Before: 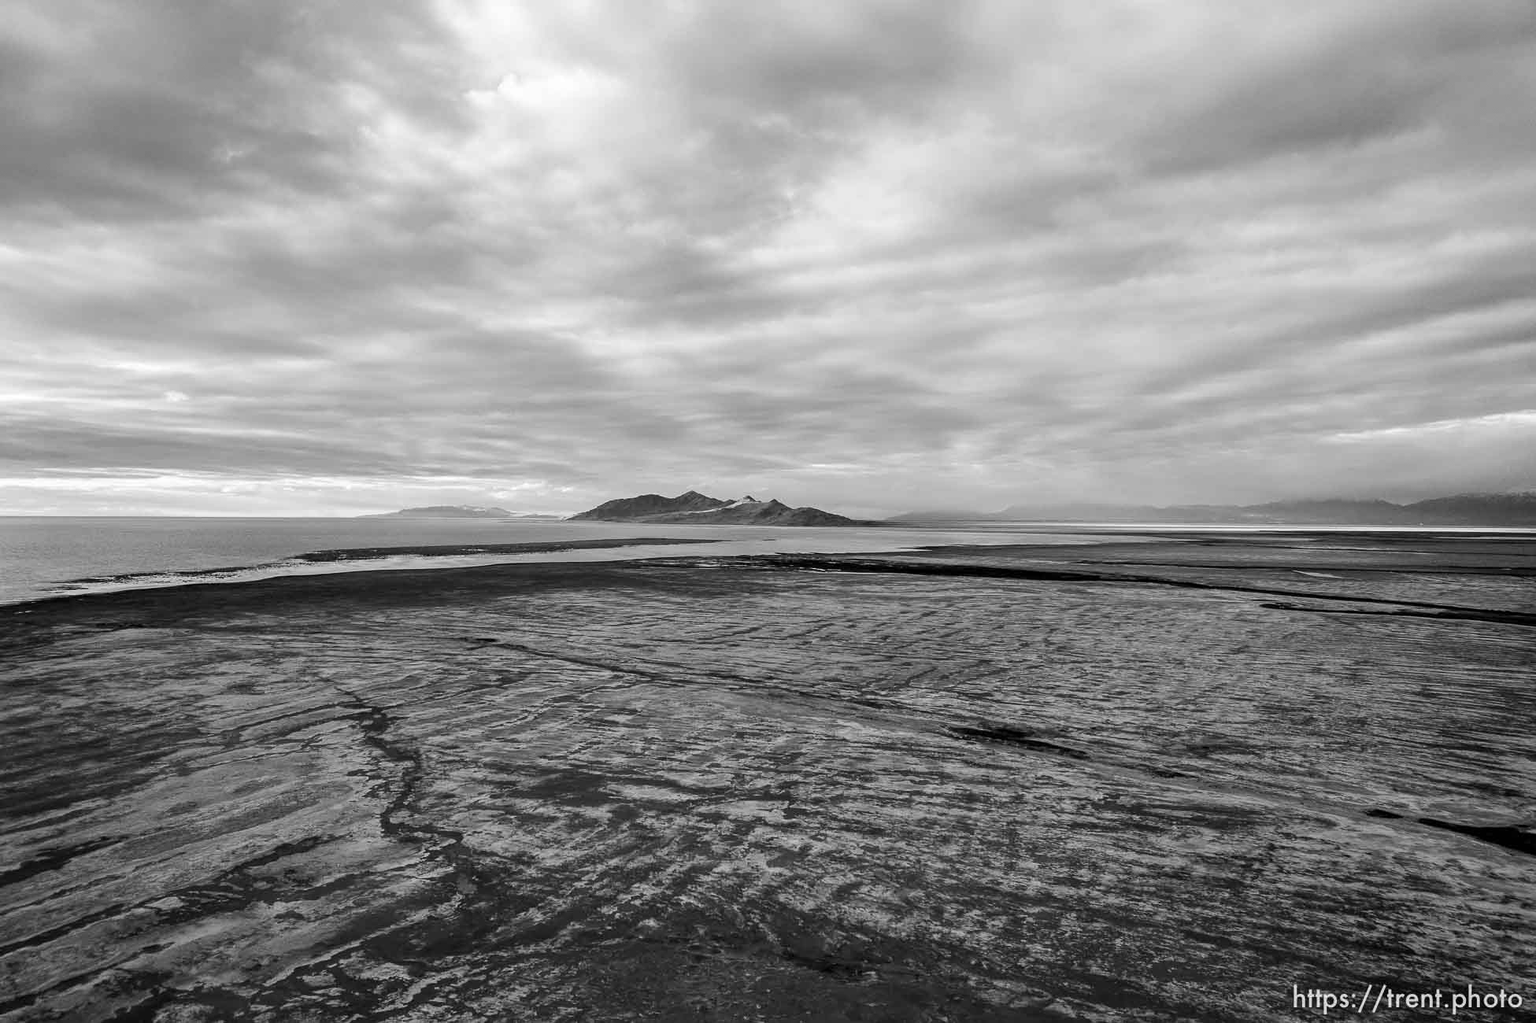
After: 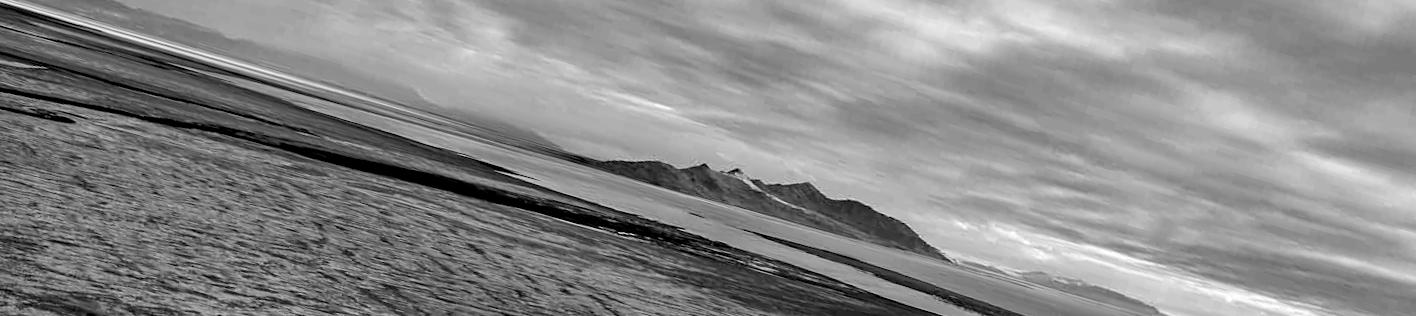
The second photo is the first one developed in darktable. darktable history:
crop and rotate: angle 16.12°, top 30.835%, bottom 35.653%
haze removal: strength 0.29, distance 0.25, compatibility mode true, adaptive false
shadows and highlights: soften with gaussian
